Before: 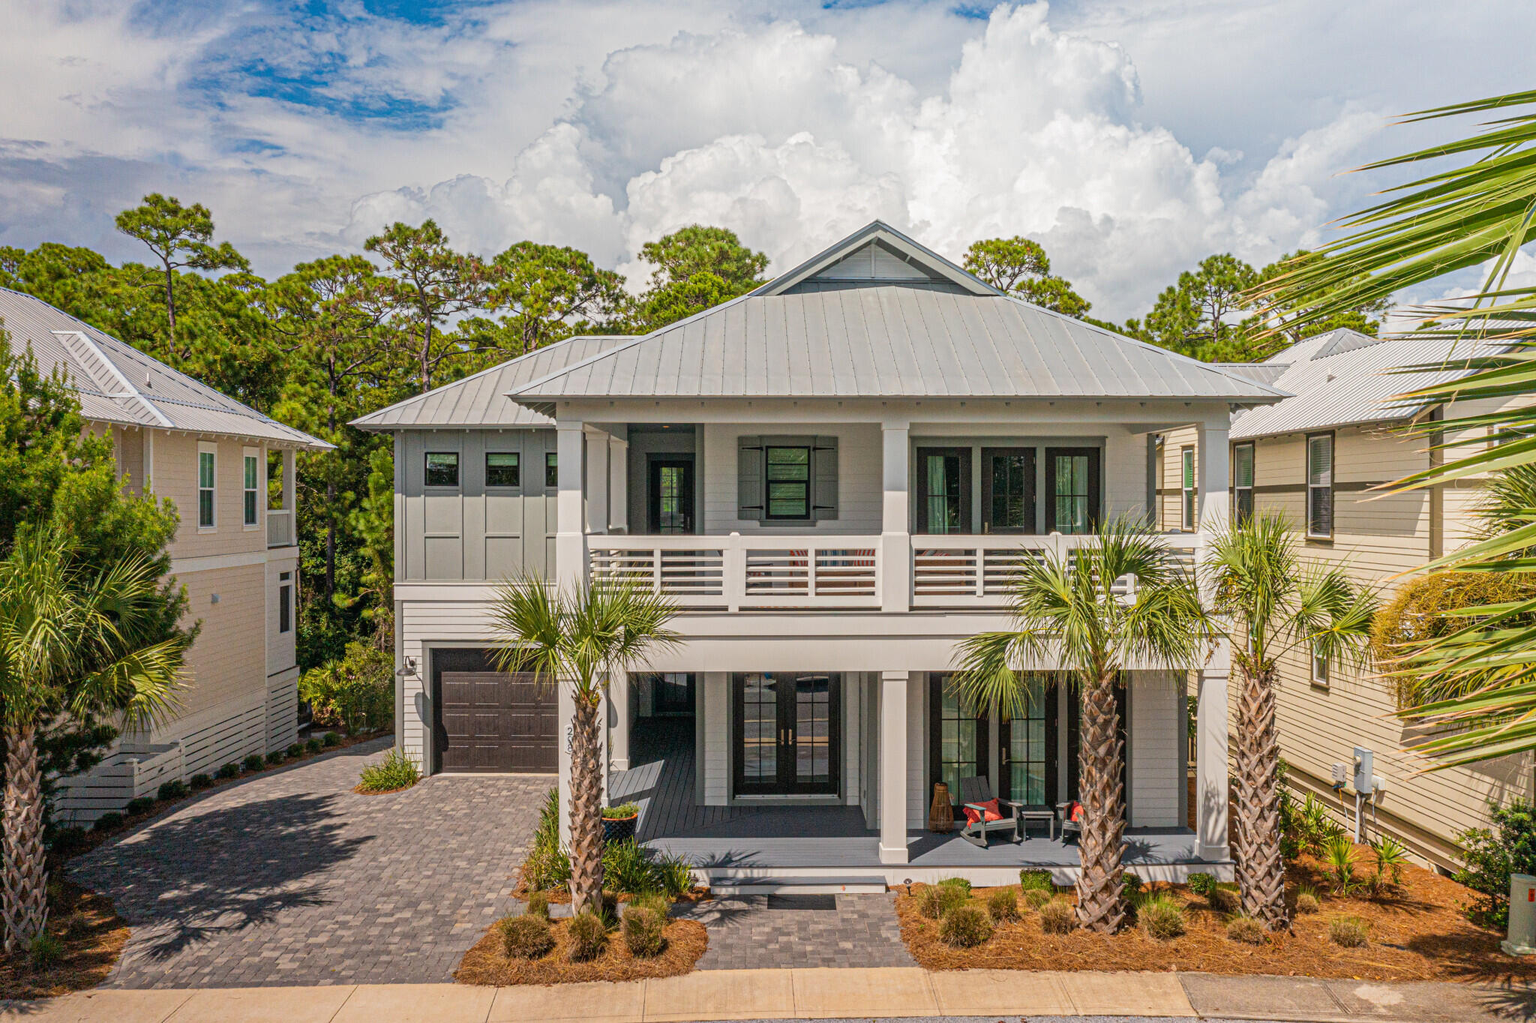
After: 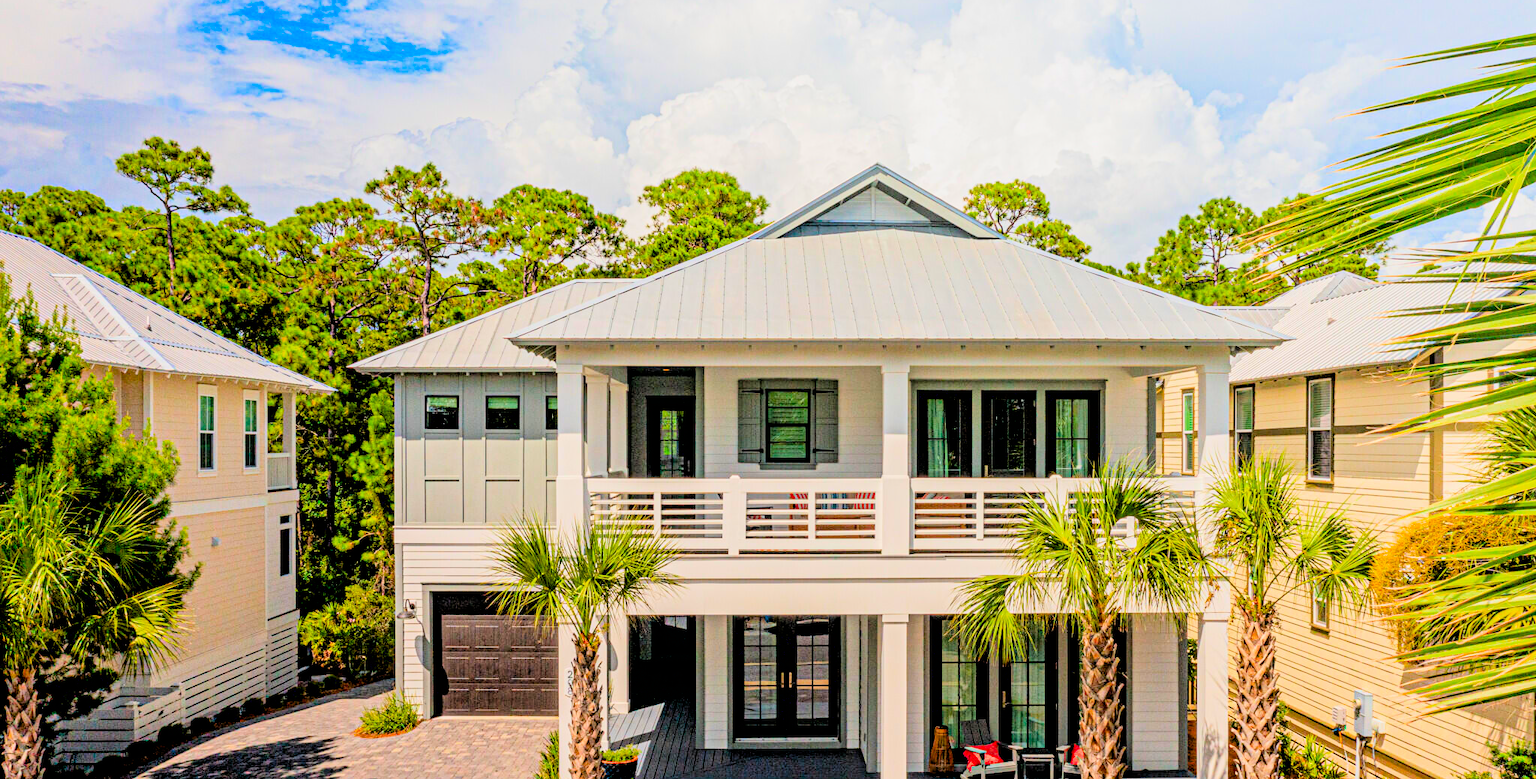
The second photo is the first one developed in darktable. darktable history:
filmic rgb: black relative exposure -2.98 EV, white relative exposure 4.56 EV, hardness 1.71, contrast 1.238, color science v6 (2022)
exposure: black level correction 0.011, exposure 1.078 EV, compensate highlight preservation false
crop: top 5.639%, bottom 18.168%
contrast brightness saturation: saturation 0.512
